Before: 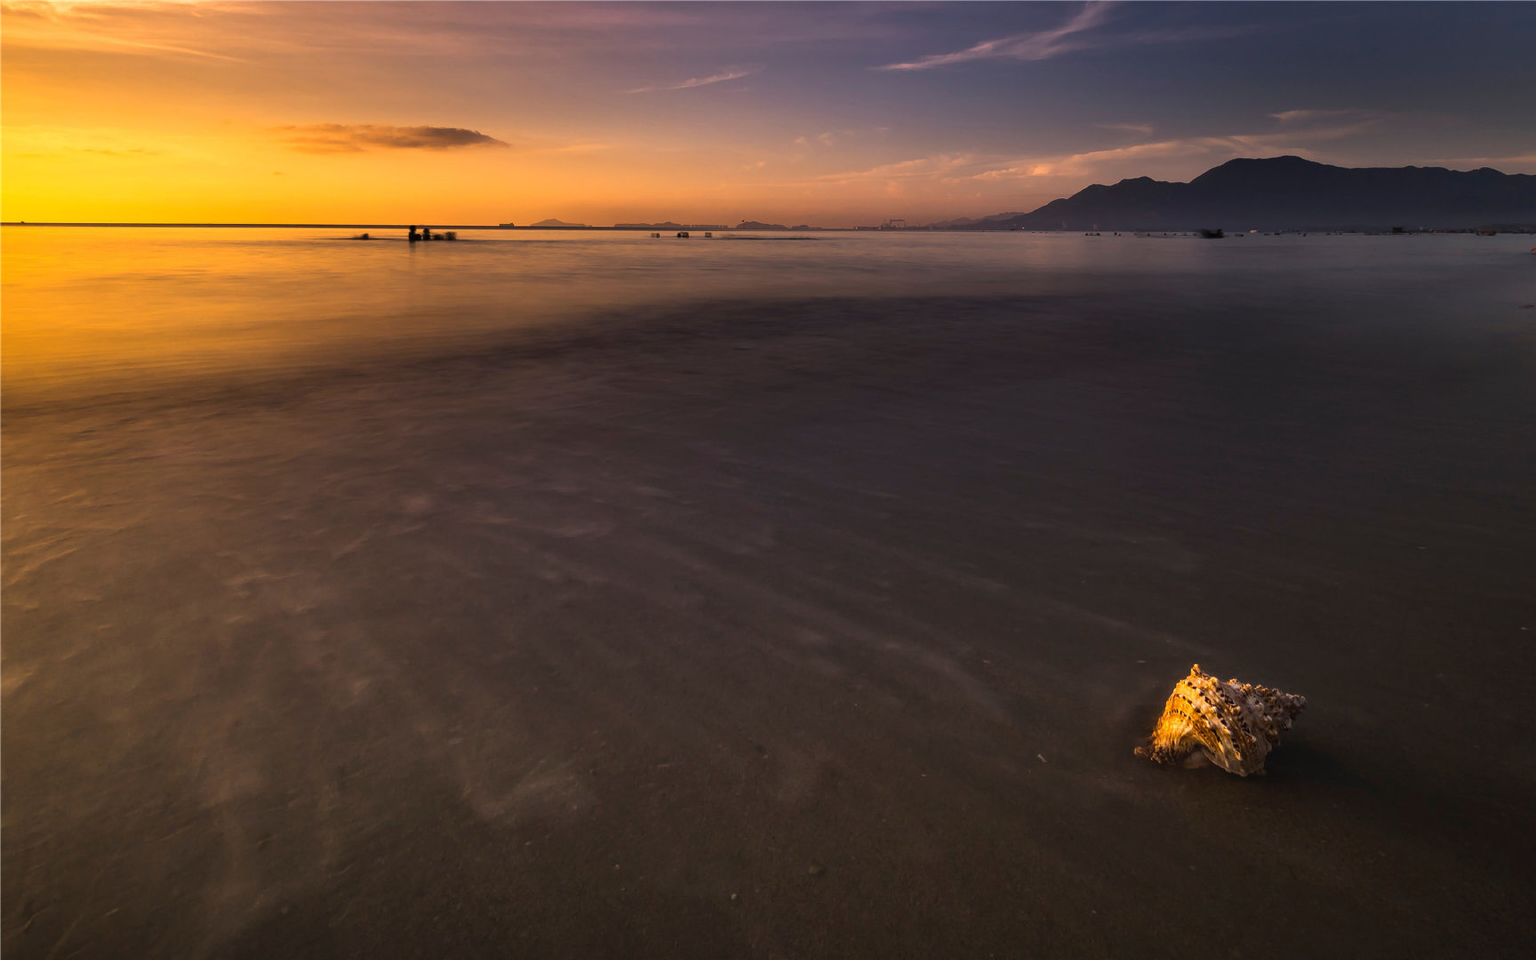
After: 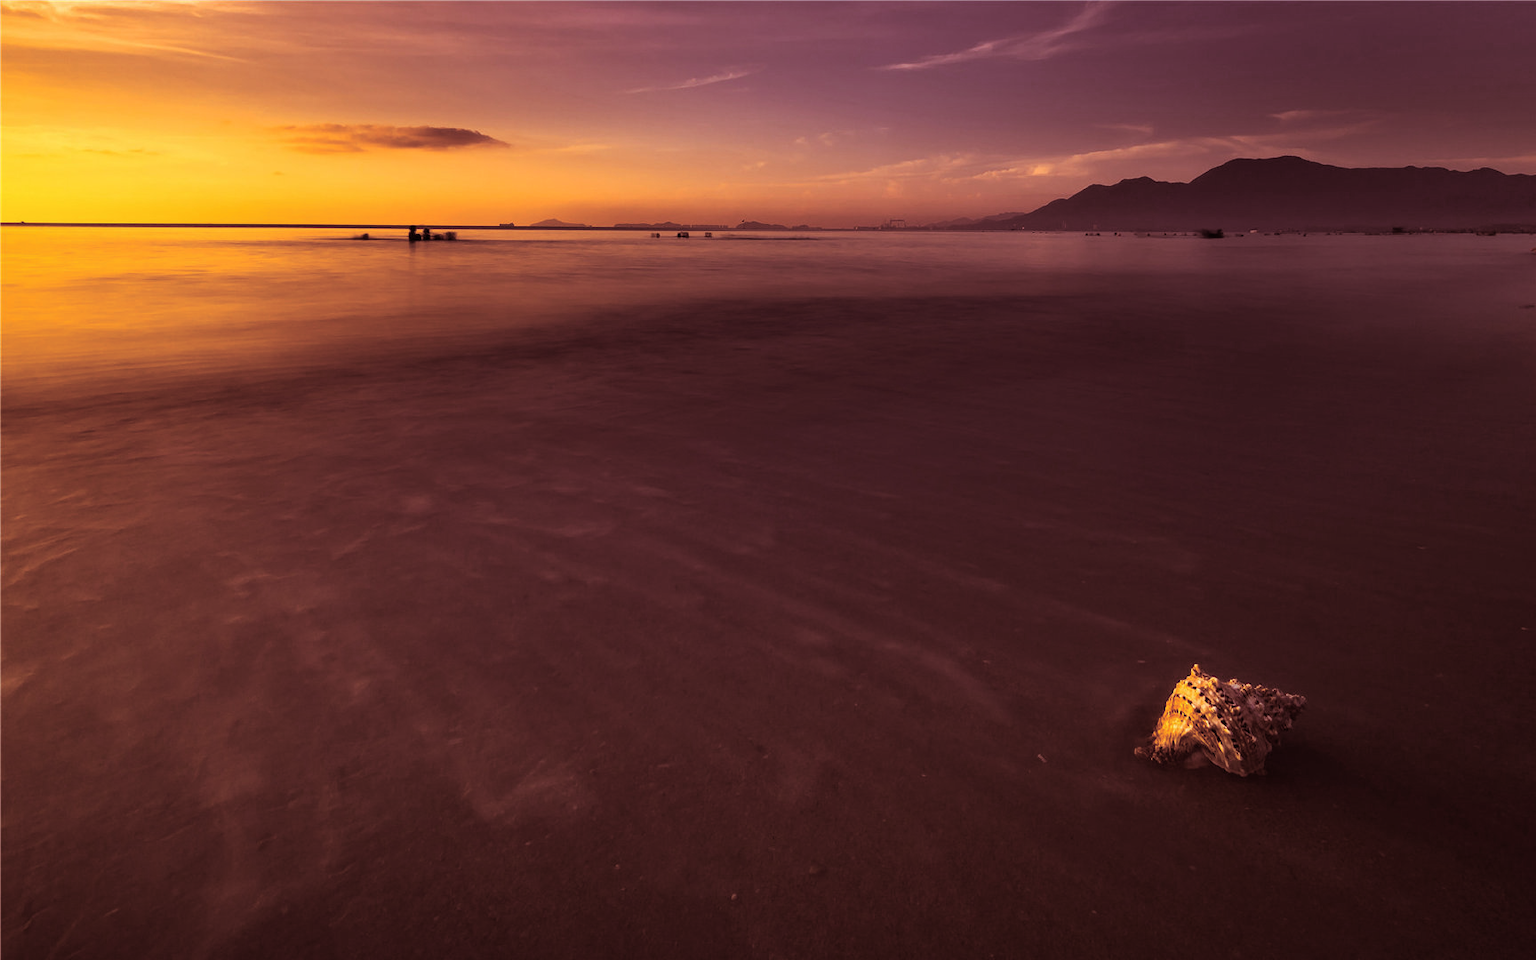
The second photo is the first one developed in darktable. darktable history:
split-toning: highlights › hue 187.2°, highlights › saturation 0.83, balance -68.05, compress 56.43%
color balance rgb: perceptual saturation grading › global saturation 20%, perceptual saturation grading › highlights -25%, perceptual saturation grading › shadows 50%
